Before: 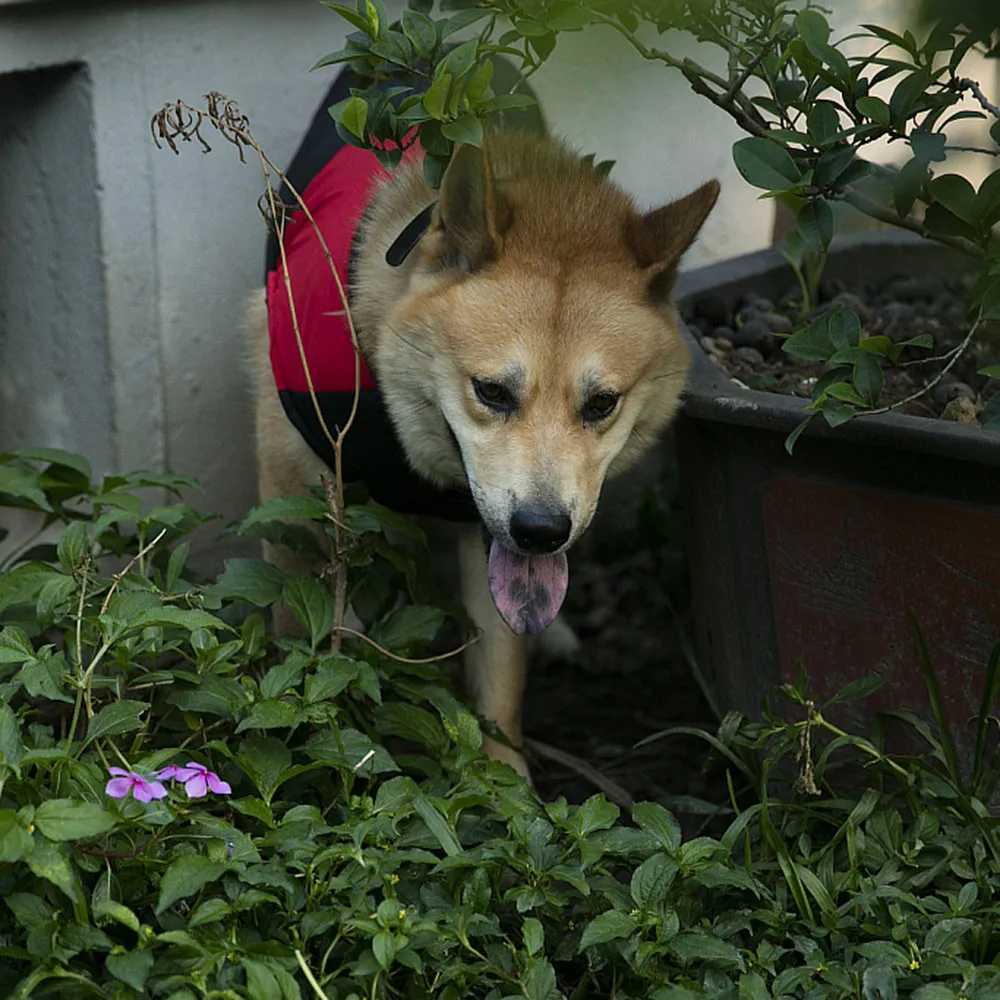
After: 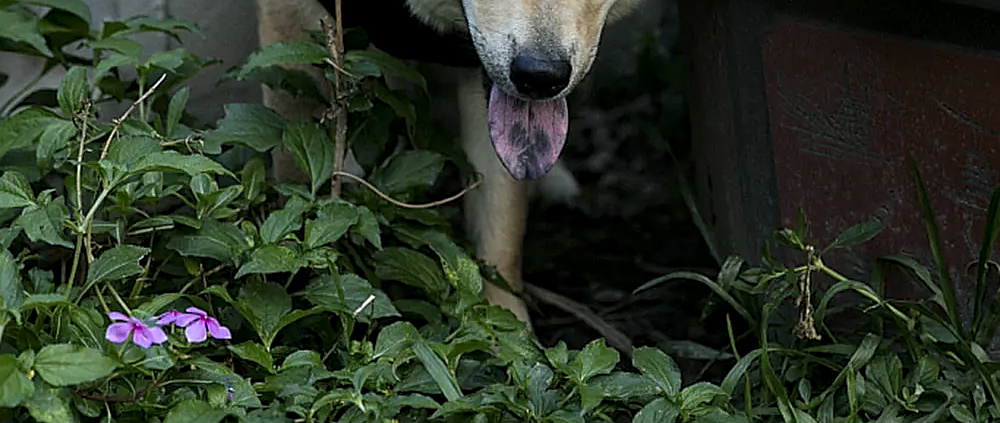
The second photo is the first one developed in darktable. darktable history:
crop: top 45.564%, bottom 12.12%
color calibration: illuminant as shot in camera, x 0.358, y 0.373, temperature 4628.91 K
sharpen: on, module defaults
local contrast: detail 130%
